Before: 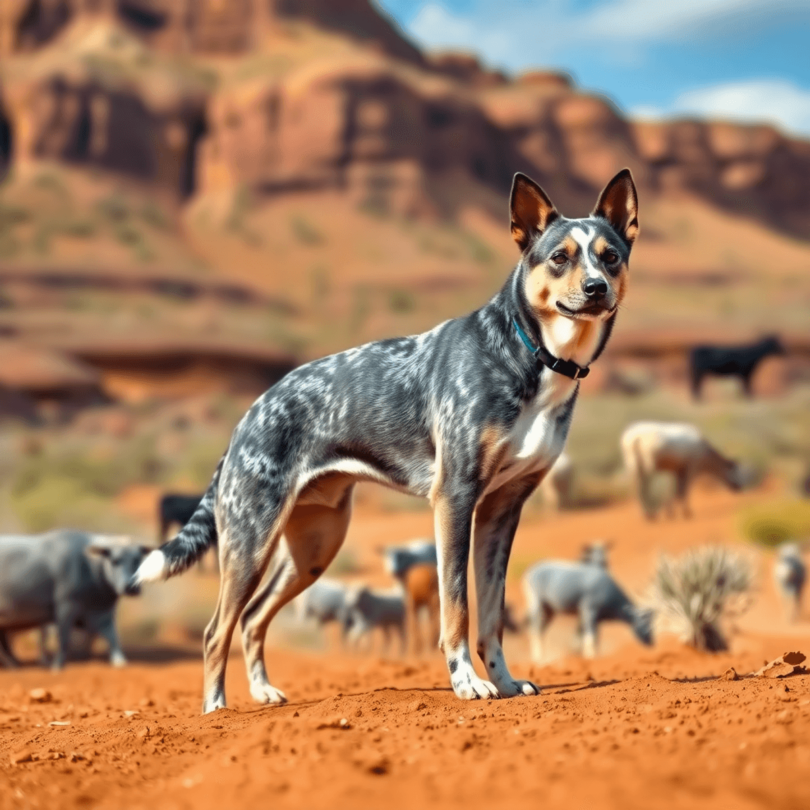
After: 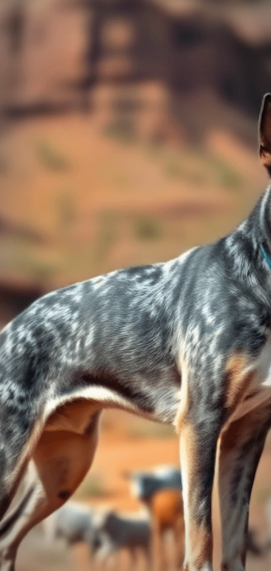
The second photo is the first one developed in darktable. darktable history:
rotate and perspective: rotation 0.074°, lens shift (vertical) 0.096, lens shift (horizontal) -0.041, crop left 0.043, crop right 0.952, crop top 0.024, crop bottom 0.979
crop and rotate: left 29.476%, top 10.214%, right 35.32%, bottom 17.333%
vignetting: automatic ratio true
